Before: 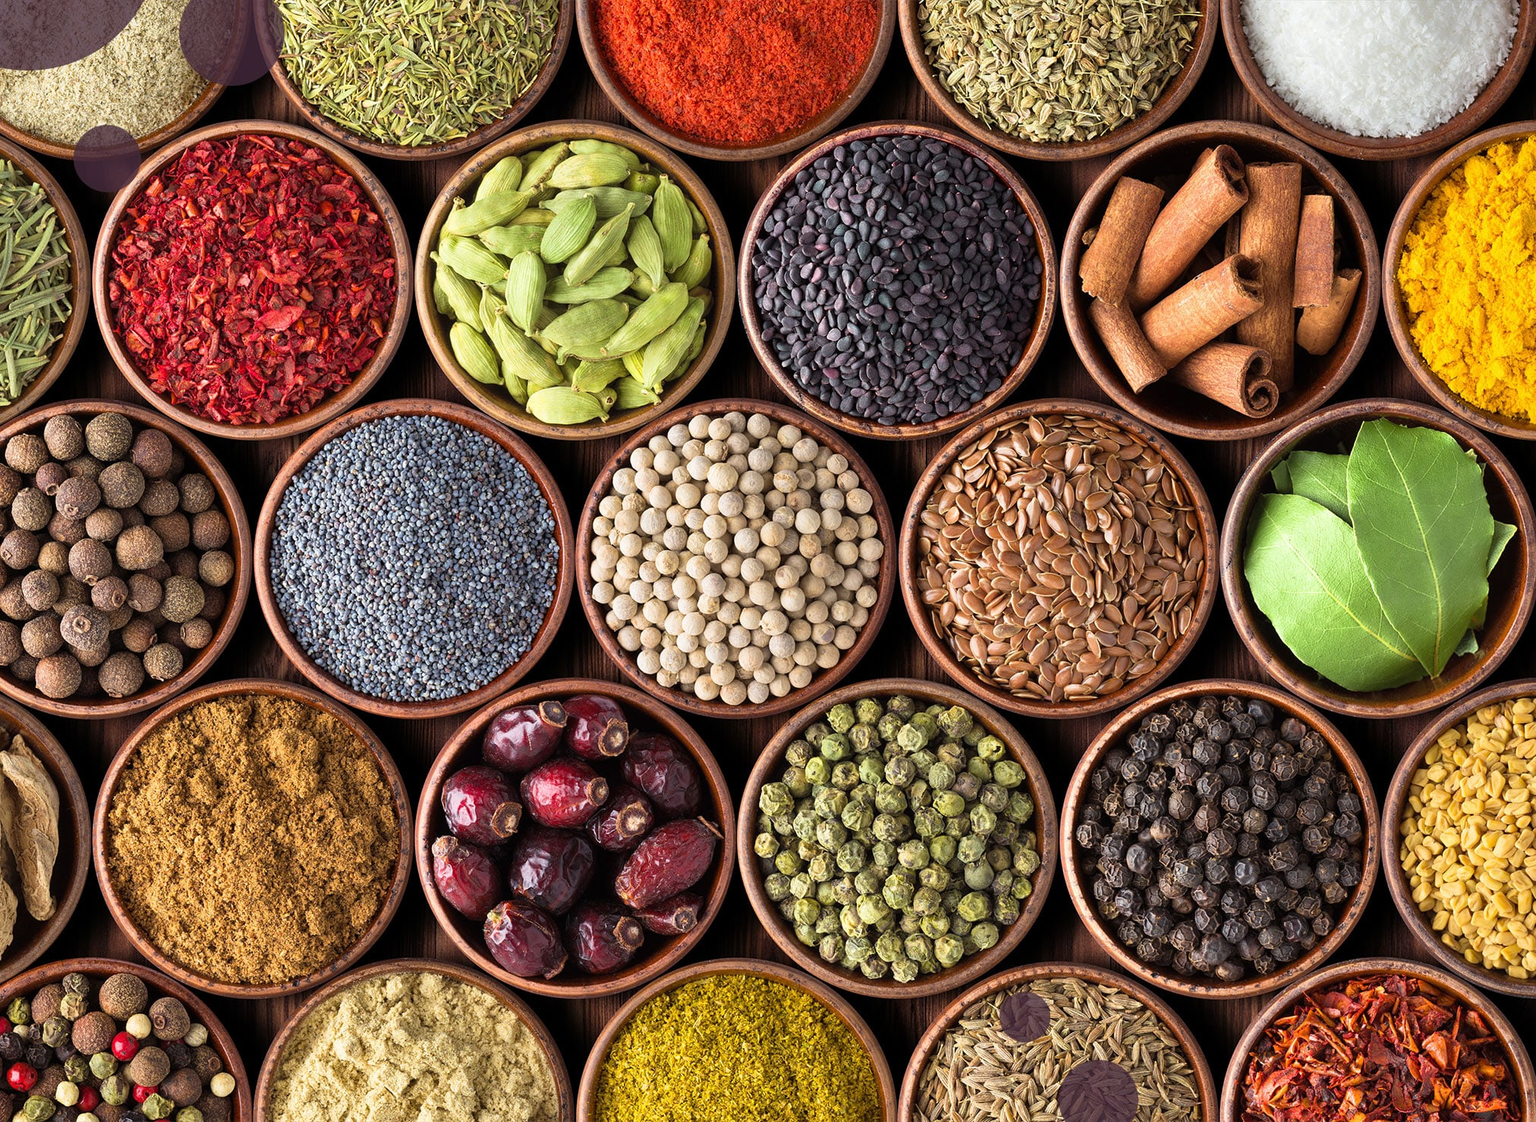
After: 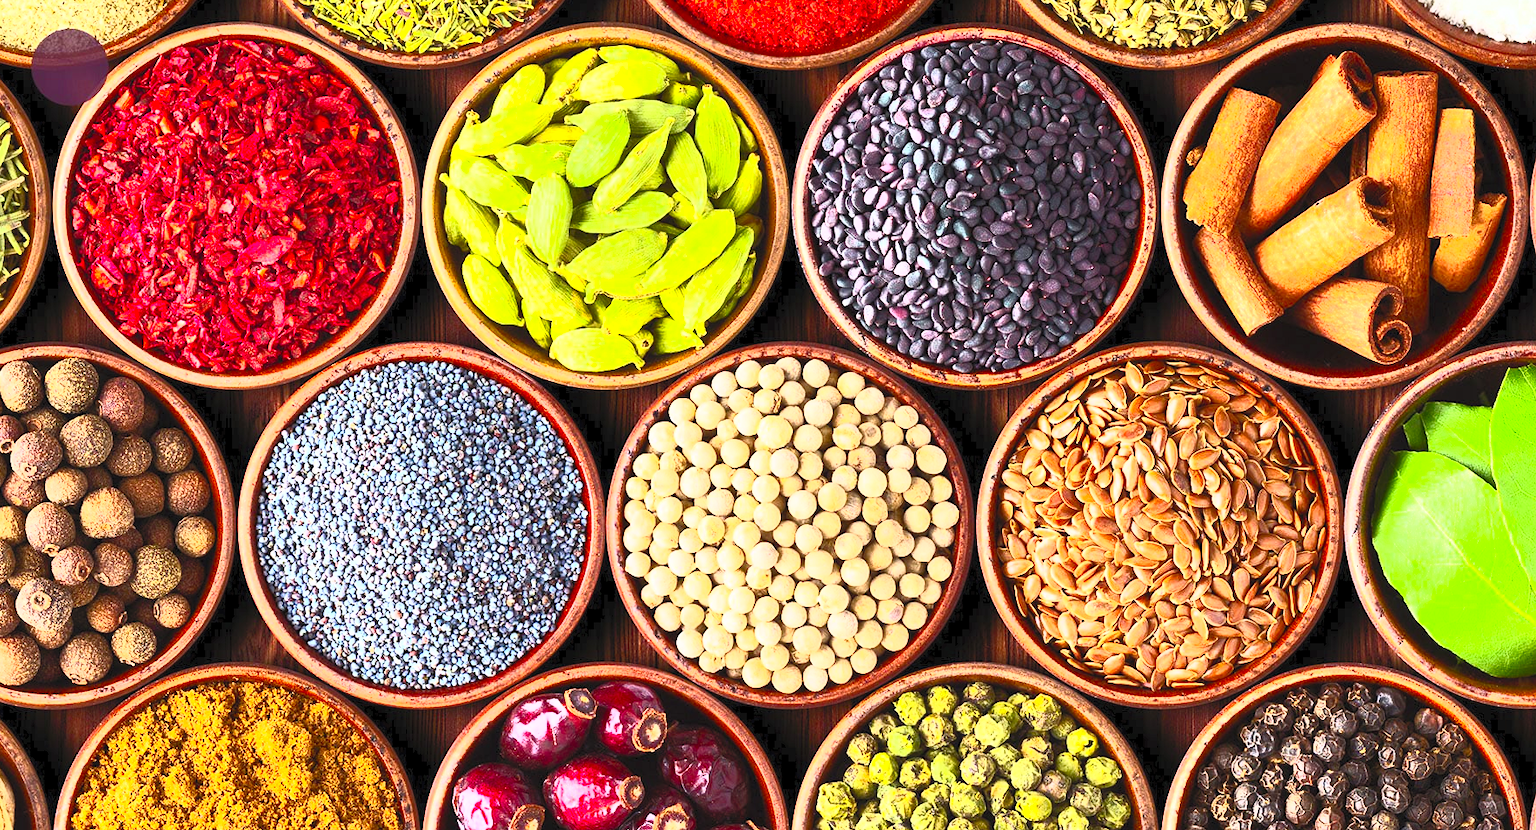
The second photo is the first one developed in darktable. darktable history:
contrast brightness saturation: contrast 1, brightness 1, saturation 1
crop: left 3.015%, top 8.969%, right 9.647%, bottom 26.457%
